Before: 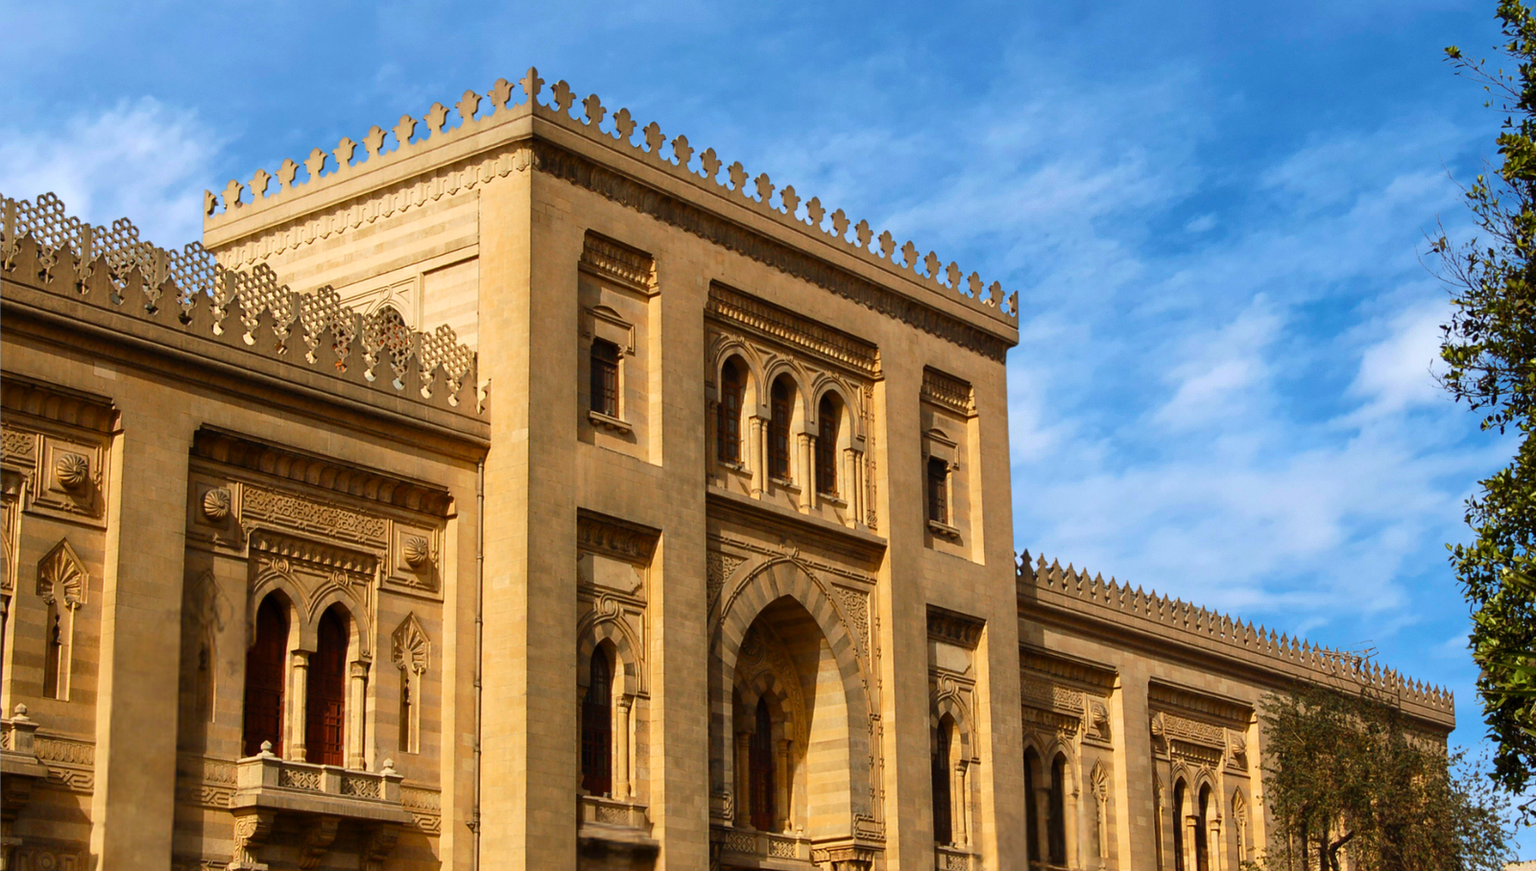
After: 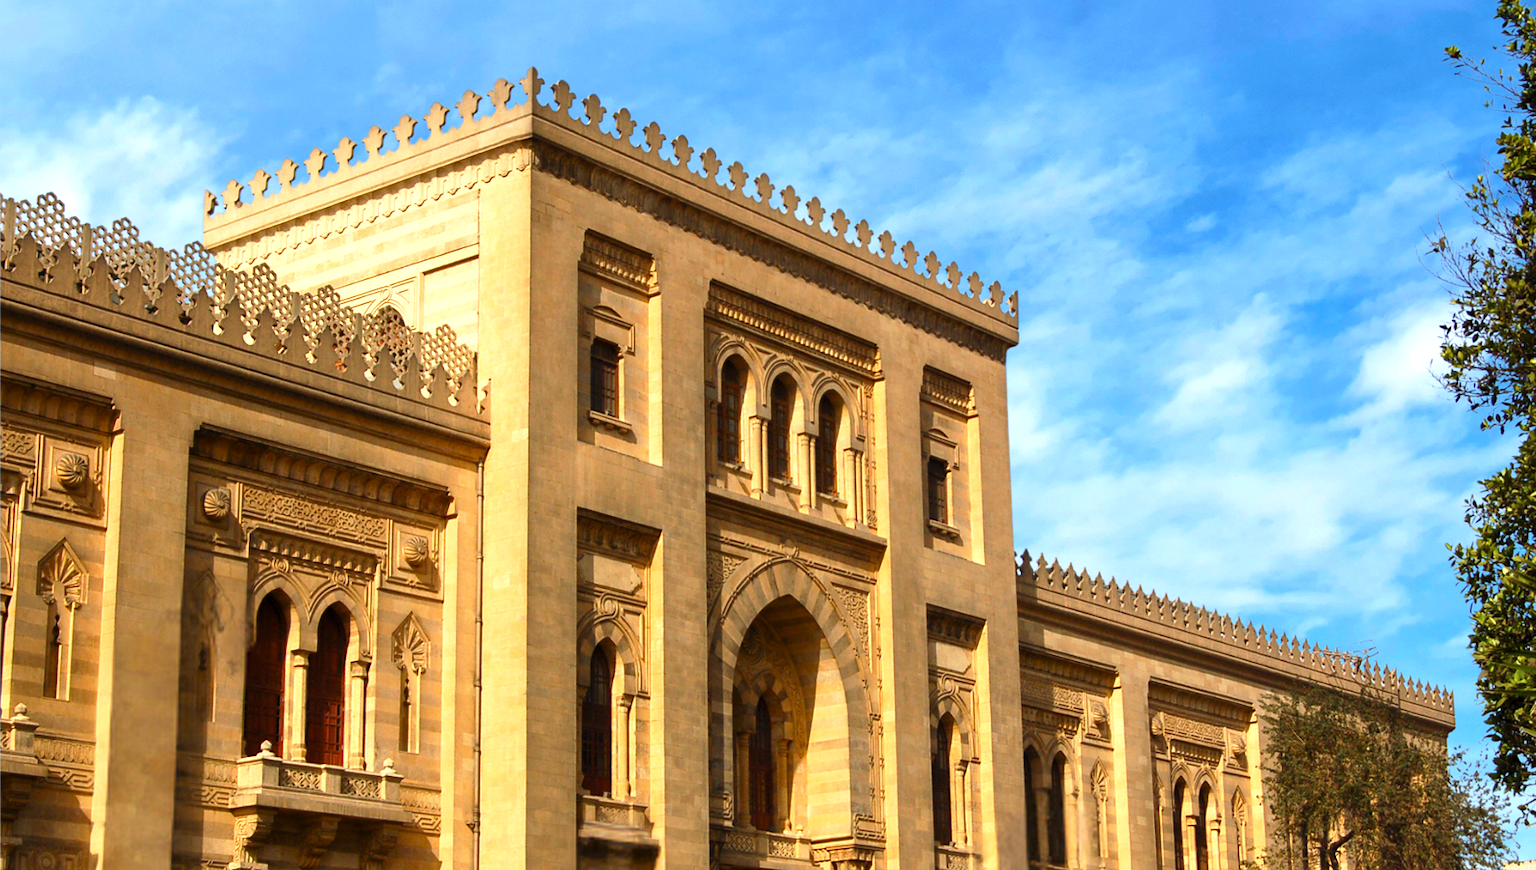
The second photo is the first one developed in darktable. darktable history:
exposure: exposure 0.605 EV, compensate highlight preservation false
